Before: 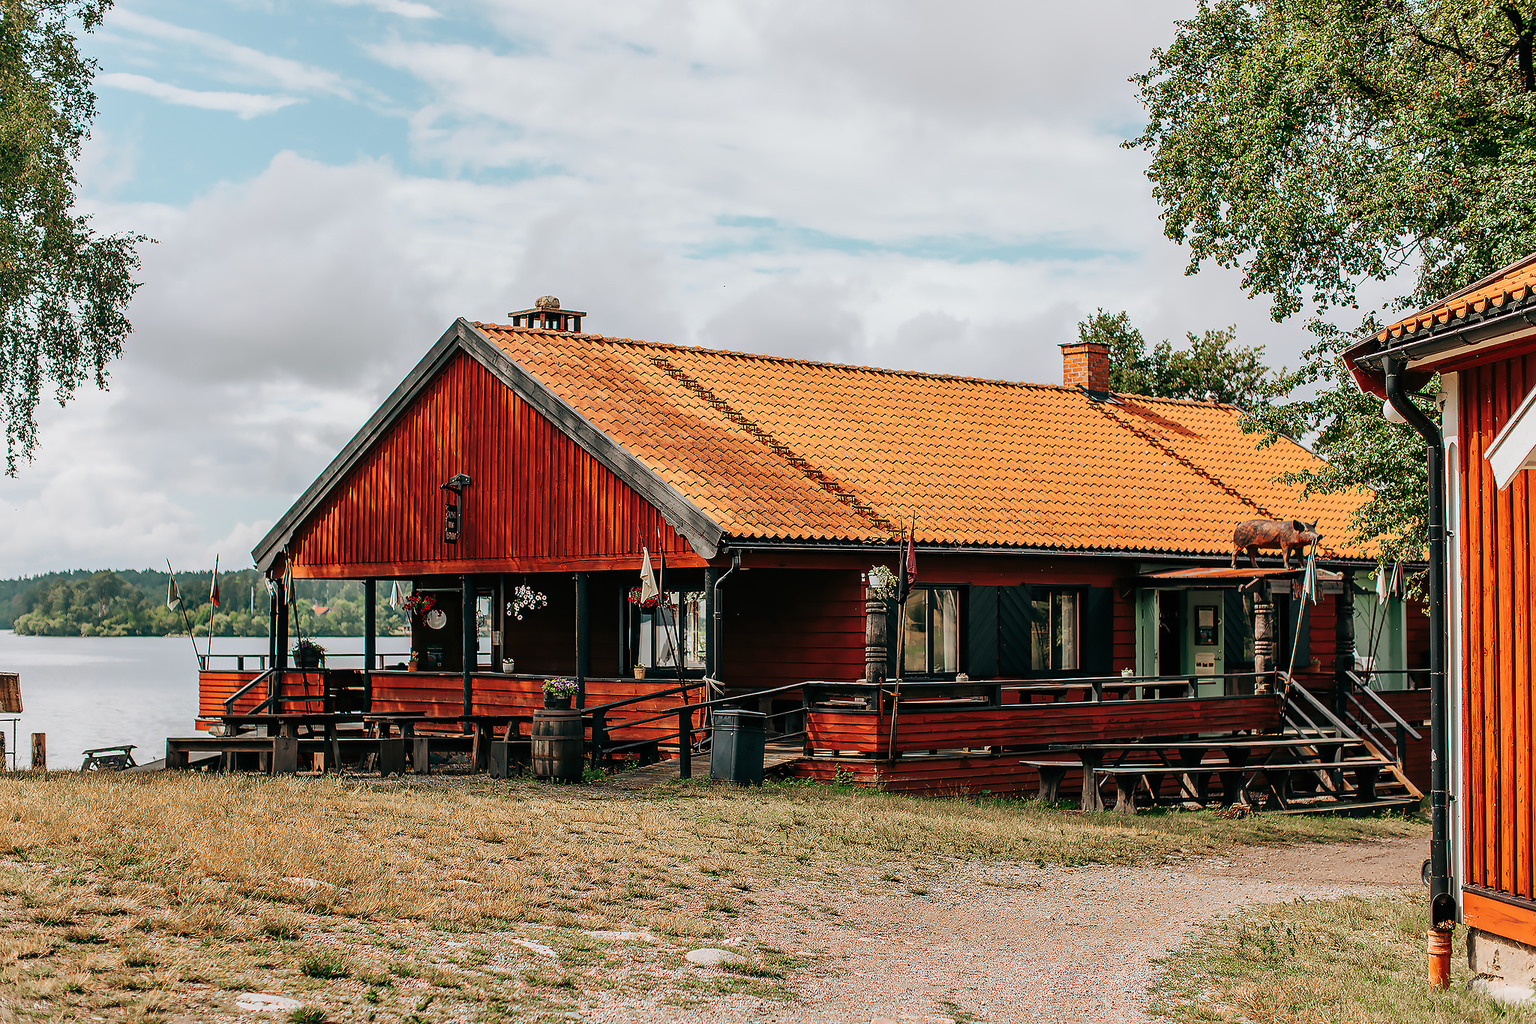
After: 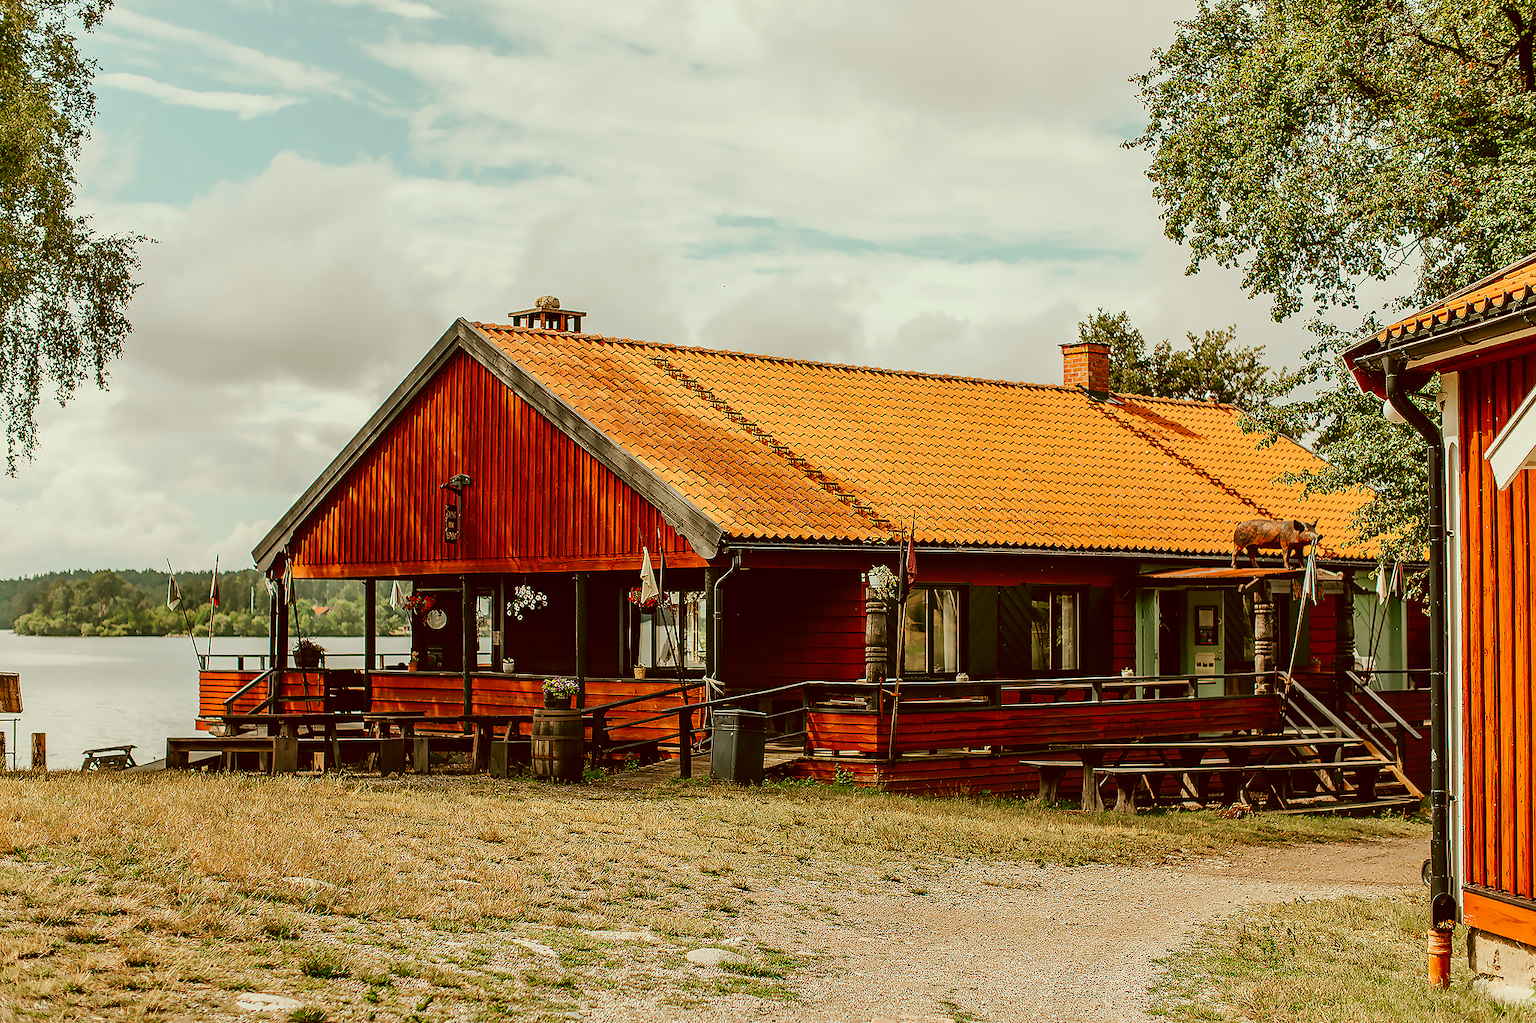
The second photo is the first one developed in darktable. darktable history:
color correction: highlights a* -5.25, highlights b* 9.8, shadows a* 9.83, shadows b* 24.48
